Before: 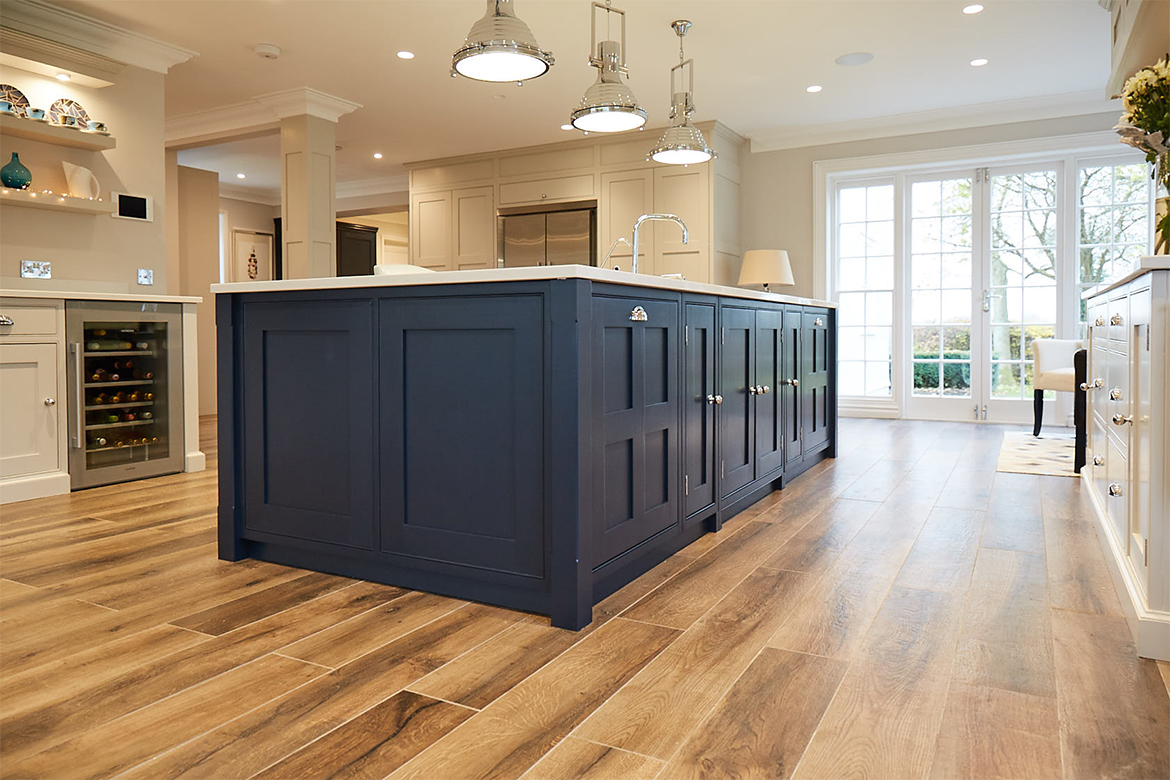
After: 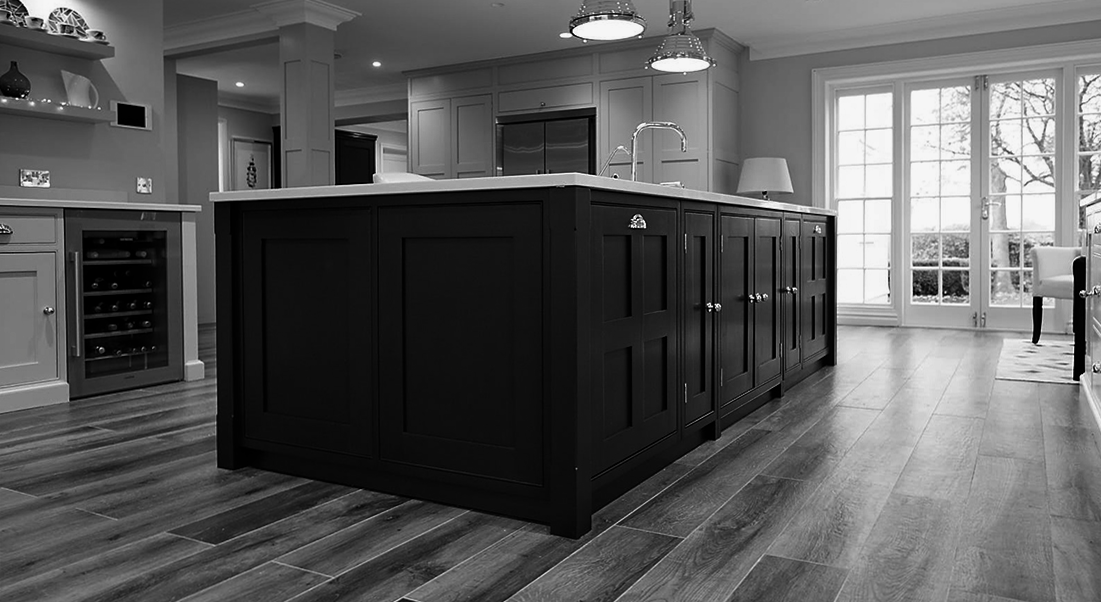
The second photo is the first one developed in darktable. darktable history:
crop and rotate: angle 0.076°, top 11.813%, right 5.688%, bottom 10.779%
contrast brightness saturation: contrast -0.029, brightness -0.575, saturation -1
